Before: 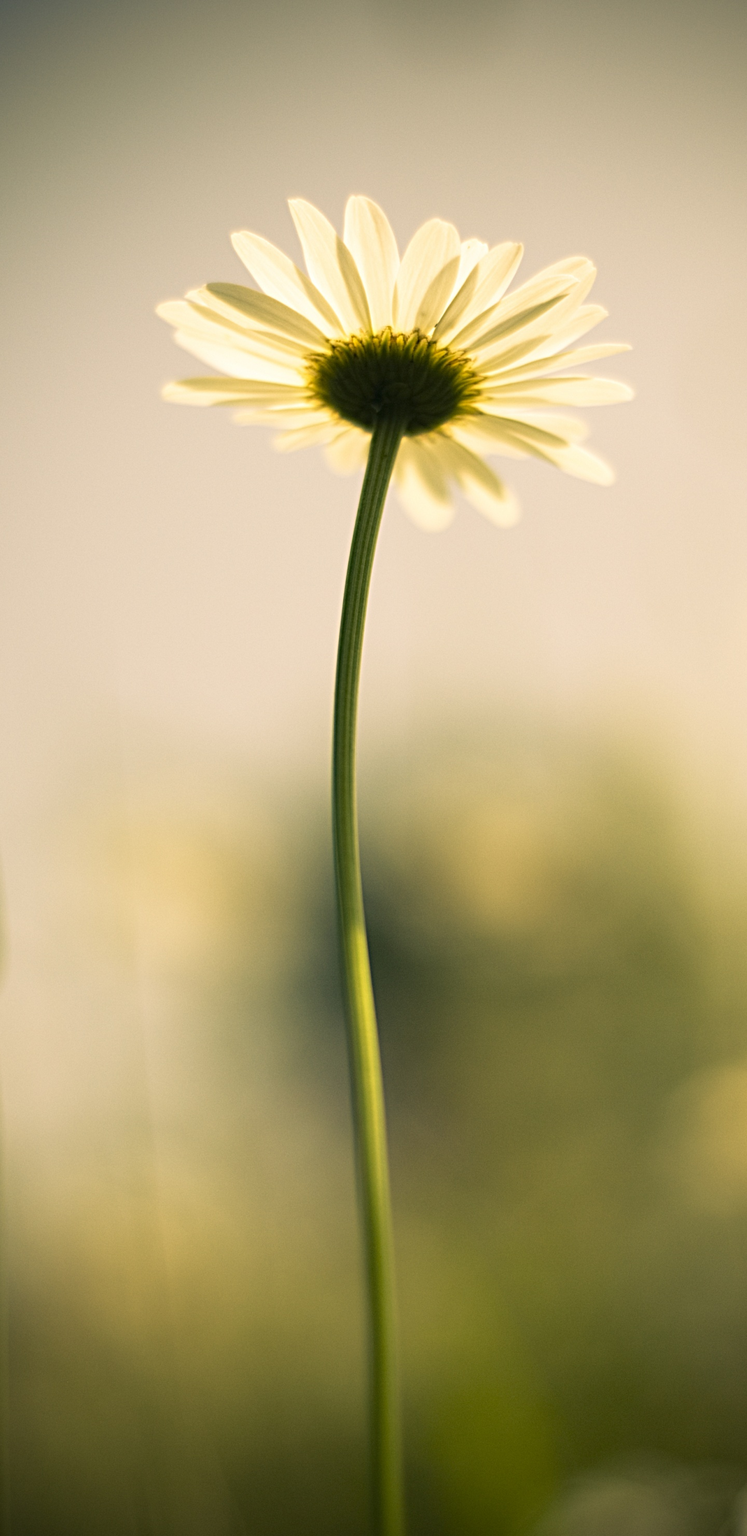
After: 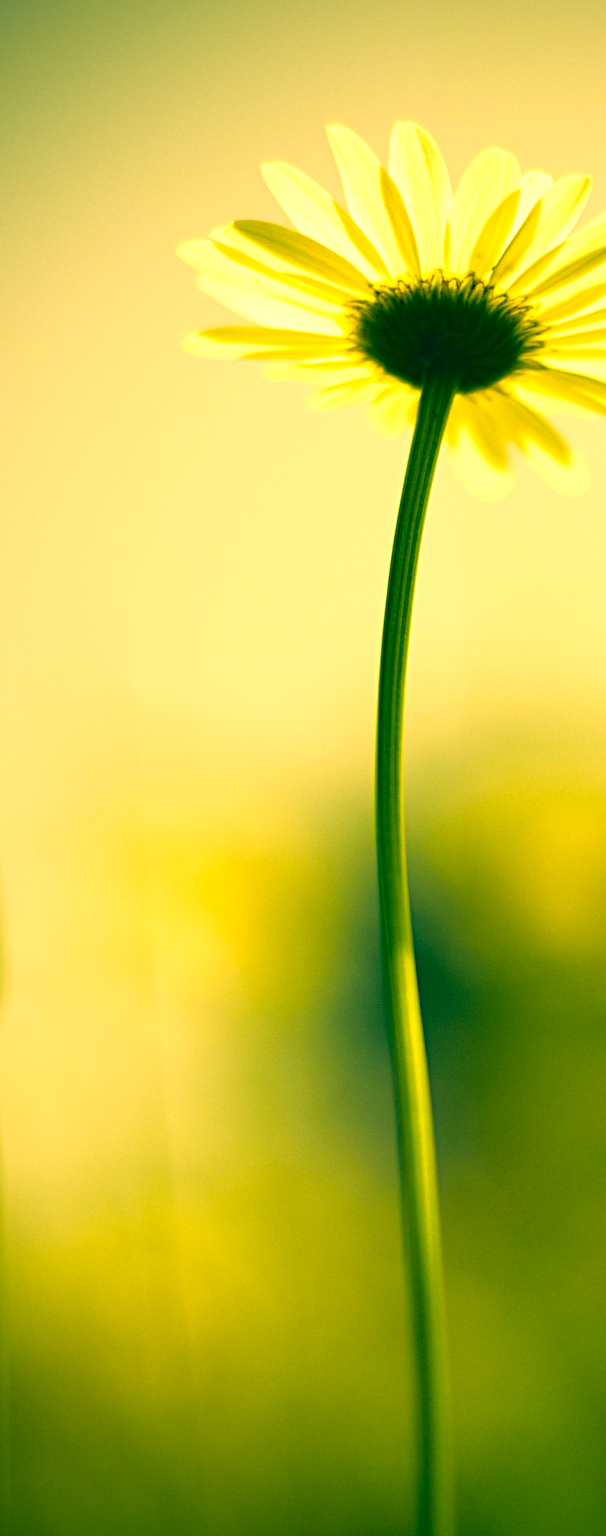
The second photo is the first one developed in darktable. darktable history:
color correction: highlights a* 2.2, highlights b* 34.35, shadows a* -36.42, shadows b* -5.84
crop: top 5.772%, right 27.865%, bottom 5.764%
color balance rgb: linear chroma grading › global chroma 8.548%, perceptual saturation grading › global saturation 29.626%, perceptual brilliance grading › global brilliance 11.746%
